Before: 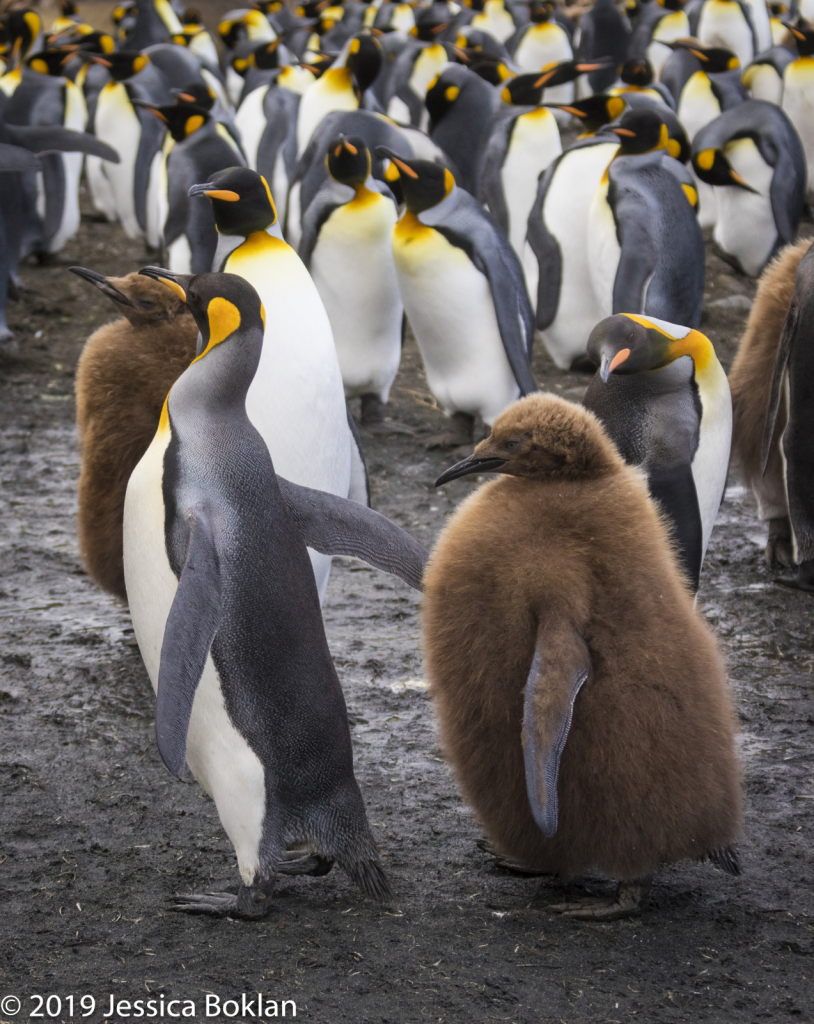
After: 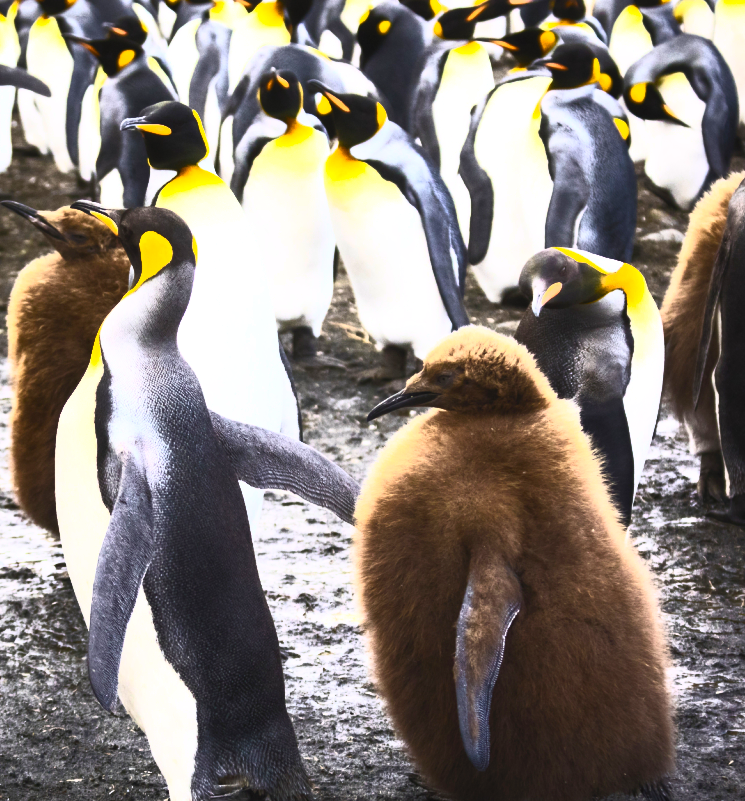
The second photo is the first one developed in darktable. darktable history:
crop: left 8.443%, top 6.53%, bottom 15.225%
tone equalizer: -8 EV -0.739 EV, -7 EV -0.739 EV, -6 EV -0.634 EV, -5 EV -0.419 EV, -3 EV 0.37 EV, -2 EV 0.6 EV, -1 EV 0.696 EV, +0 EV 0.762 EV, edges refinement/feathering 500, mask exposure compensation -1.57 EV, preserve details guided filter
contrast brightness saturation: contrast 0.811, brightness 0.603, saturation 0.582
